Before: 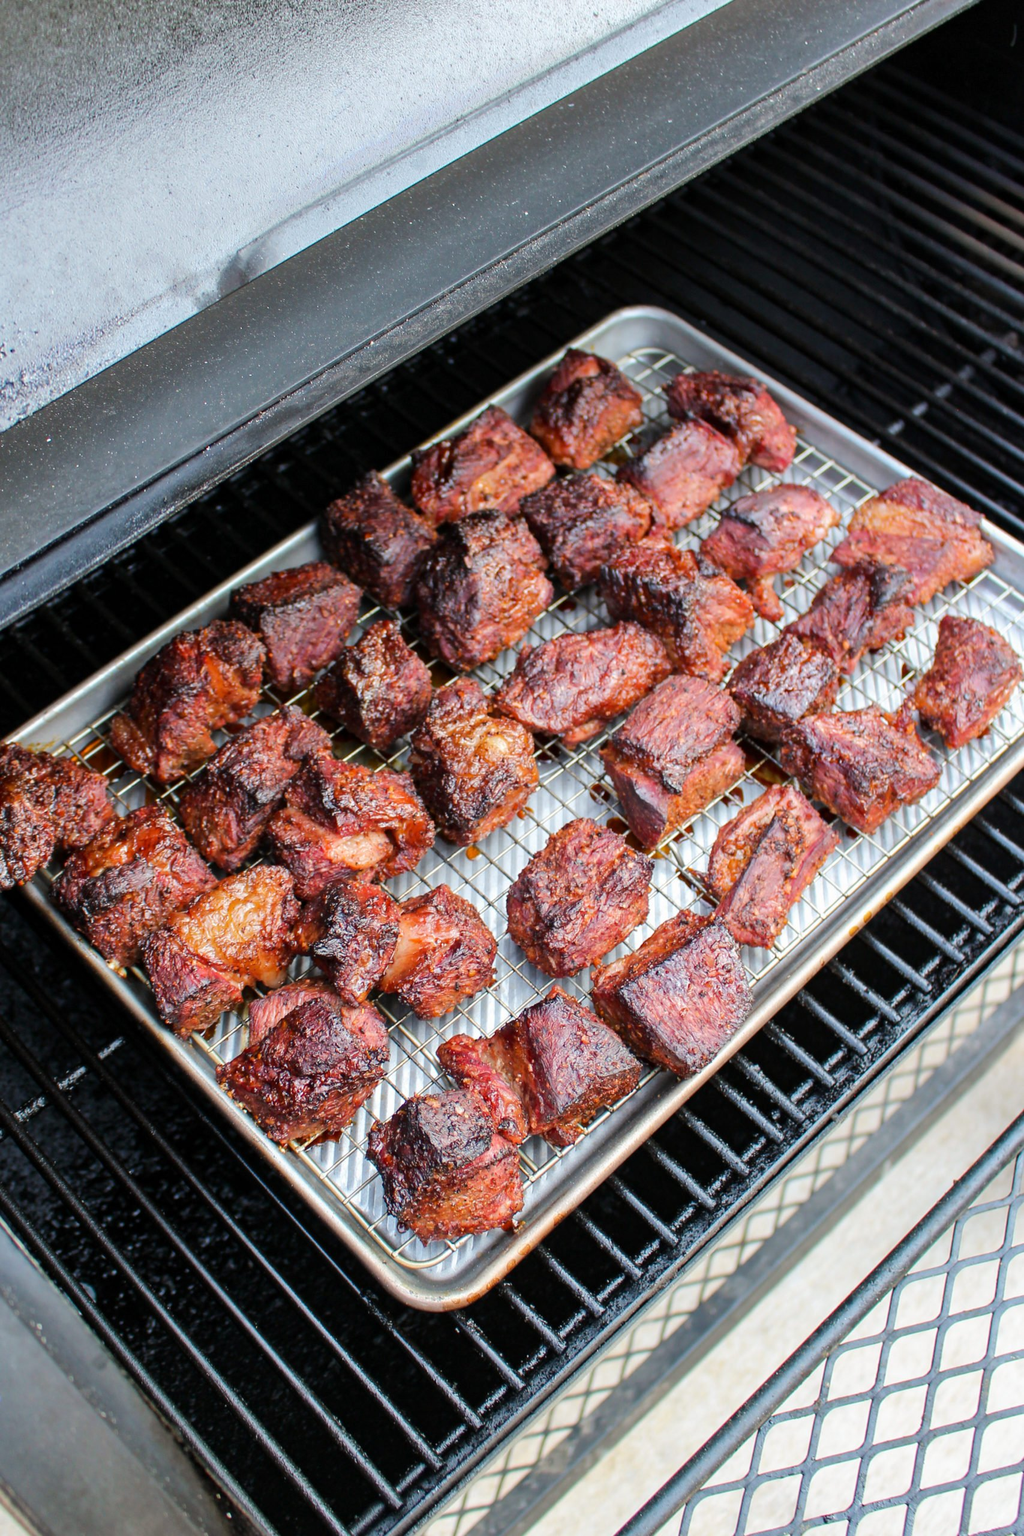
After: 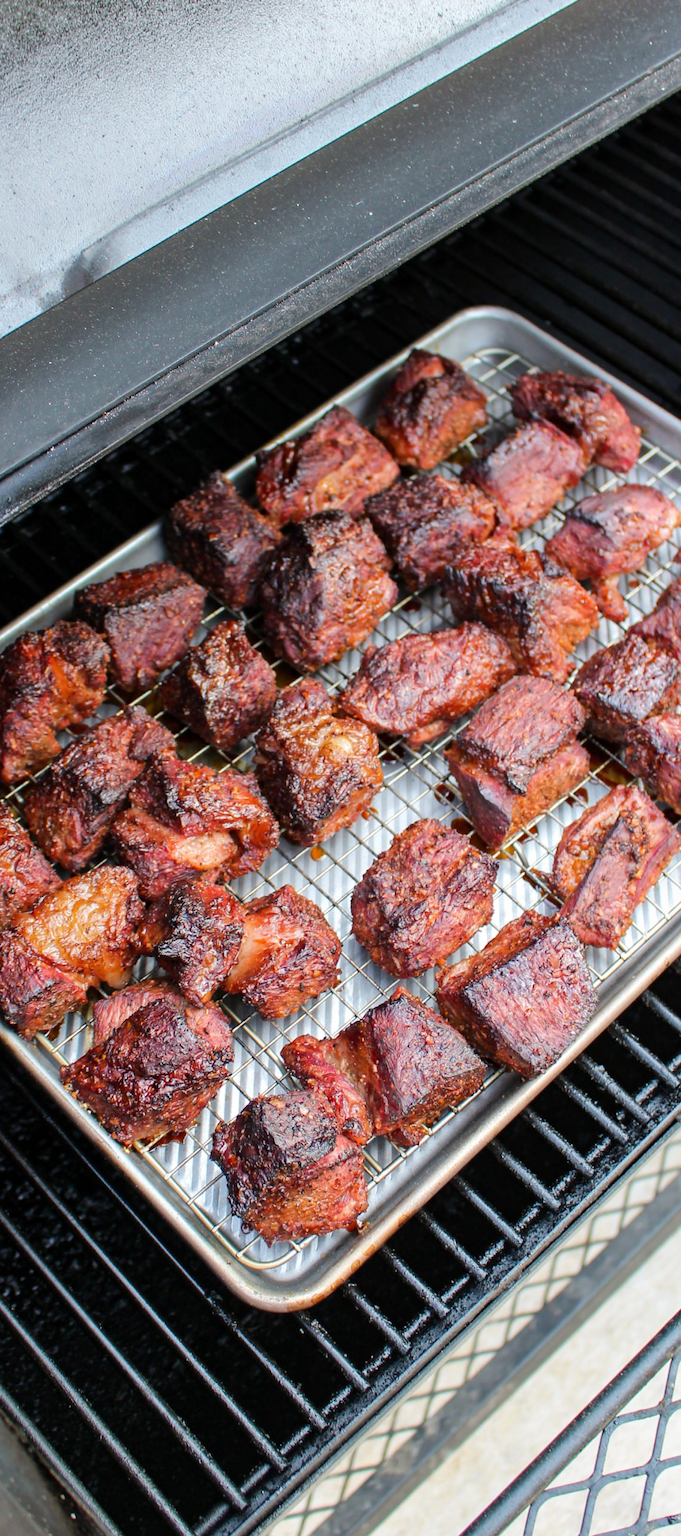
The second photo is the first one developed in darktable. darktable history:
crop and rotate: left 15.236%, right 18.241%
tone equalizer: on, module defaults
